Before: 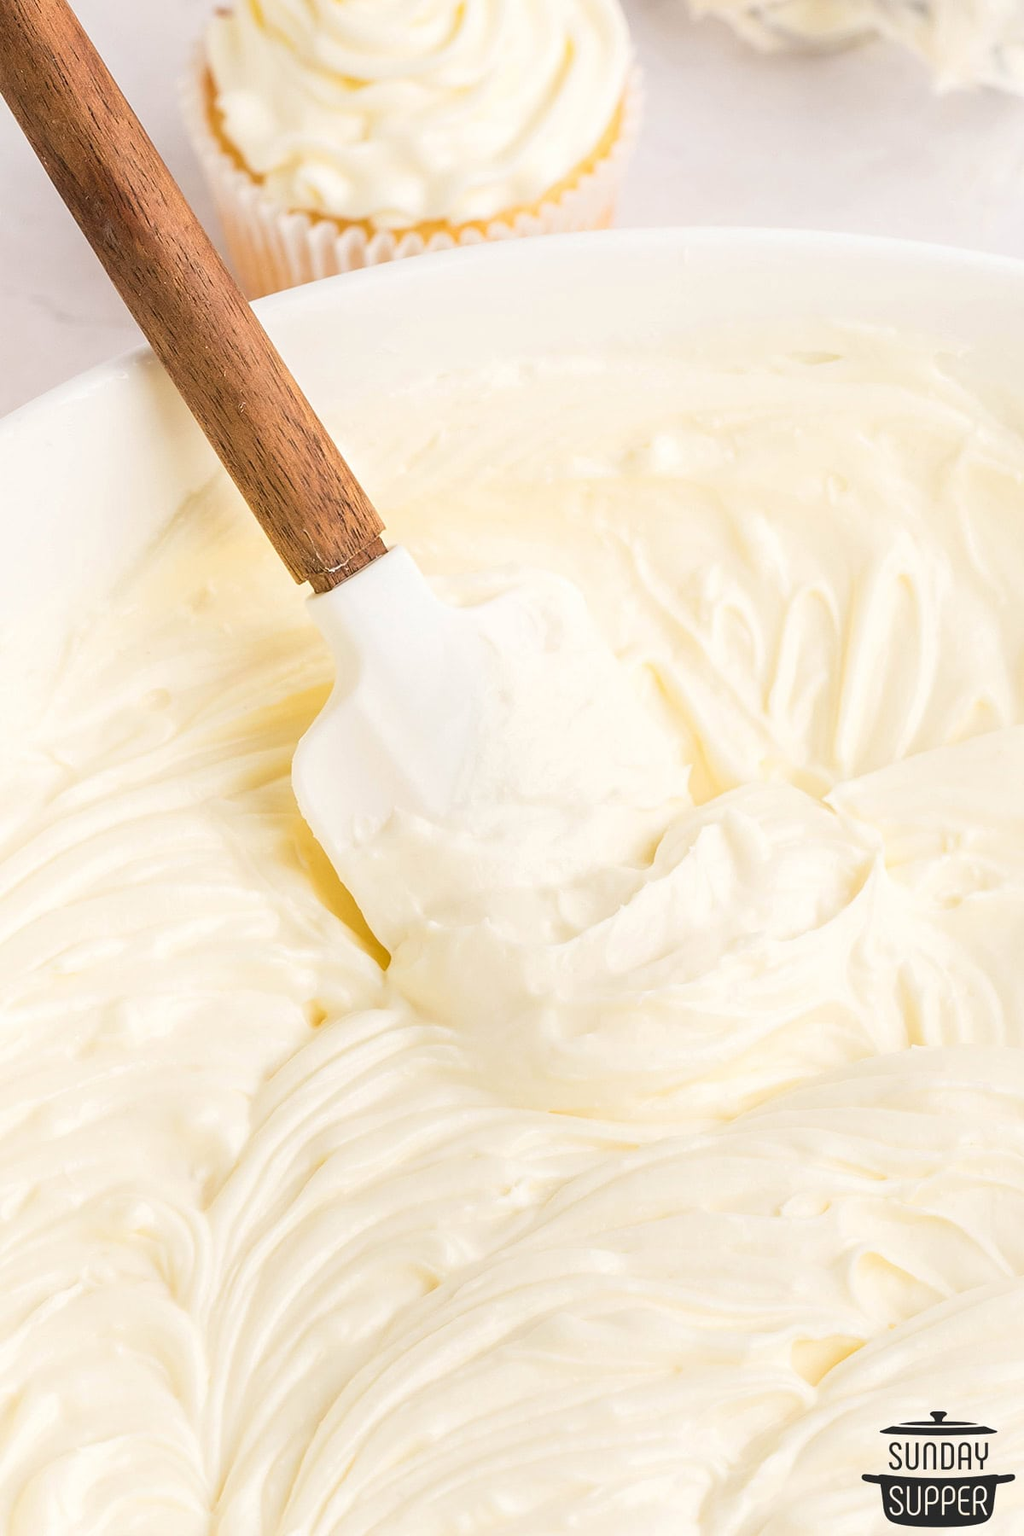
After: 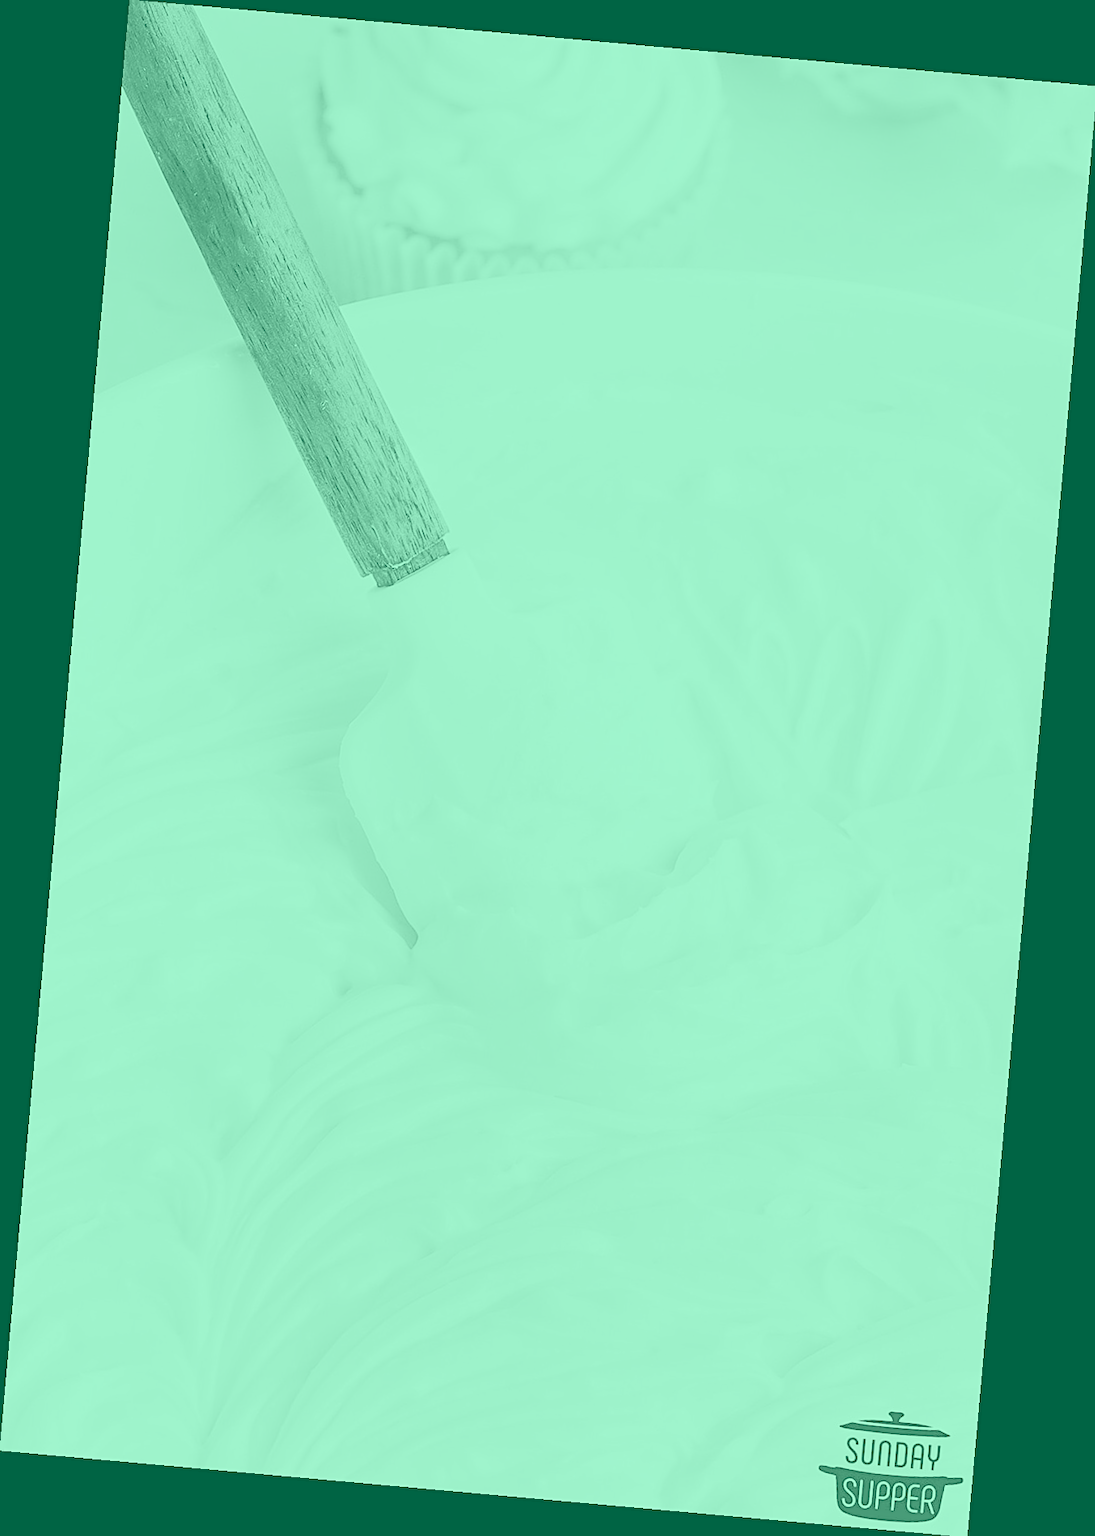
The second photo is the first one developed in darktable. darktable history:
rotate and perspective: rotation 5.12°, automatic cropping off
sharpen: amount 0.6
colorize: hue 147.6°, saturation 65%, lightness 21.64%
exposure: black level correction 0, exposure 0.953 EV, compensate exposure bias true, compensate highlight preservation false
contrast brightness saturation: brightness 0.13
tone curve: curves: ch0 [(0, 0) (0.003, 0.03) (0.011, 0.03) (0.025, 0.033) (0.044, 0.038) (0.069, 0.057) (0.1, 0.109) (0.136, 0.174) (0.177, 0.243) (0.224, 0.313) (0.277, 0.391) (0.335, 0.464) (0.399, 0.515) (0.468, 0.563) (0.543, 0.616) (0.623, 0.679) (0.709, 0.766) (0.801, 0.865) (0.898, 0.948) (1, 1)], preserve colors none
